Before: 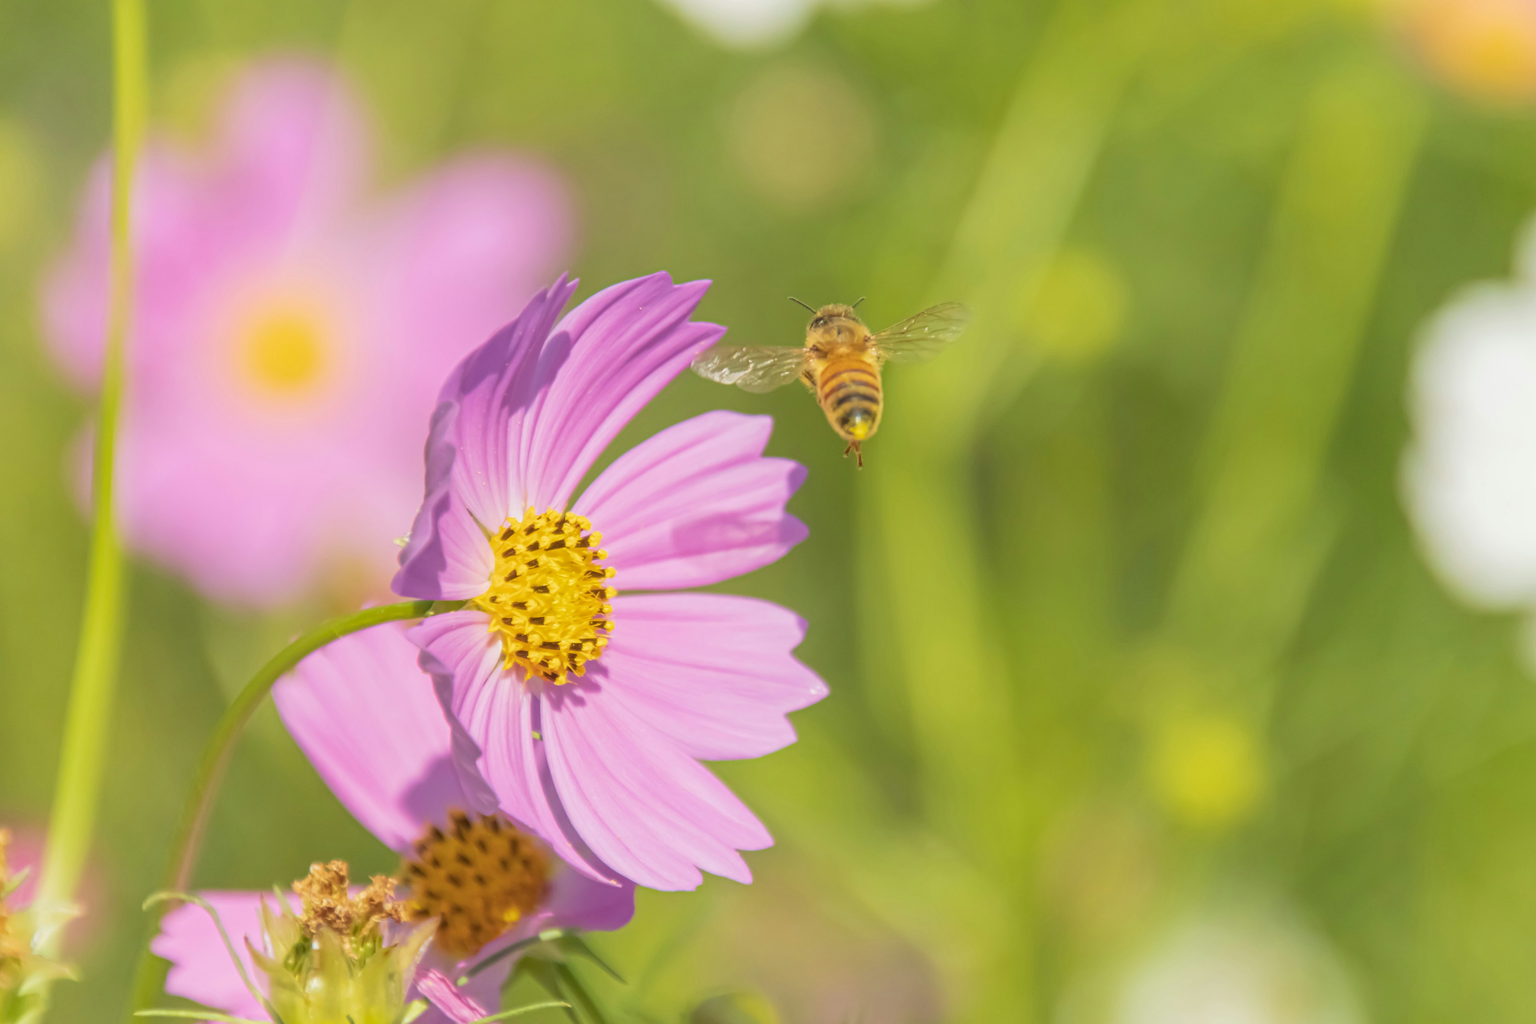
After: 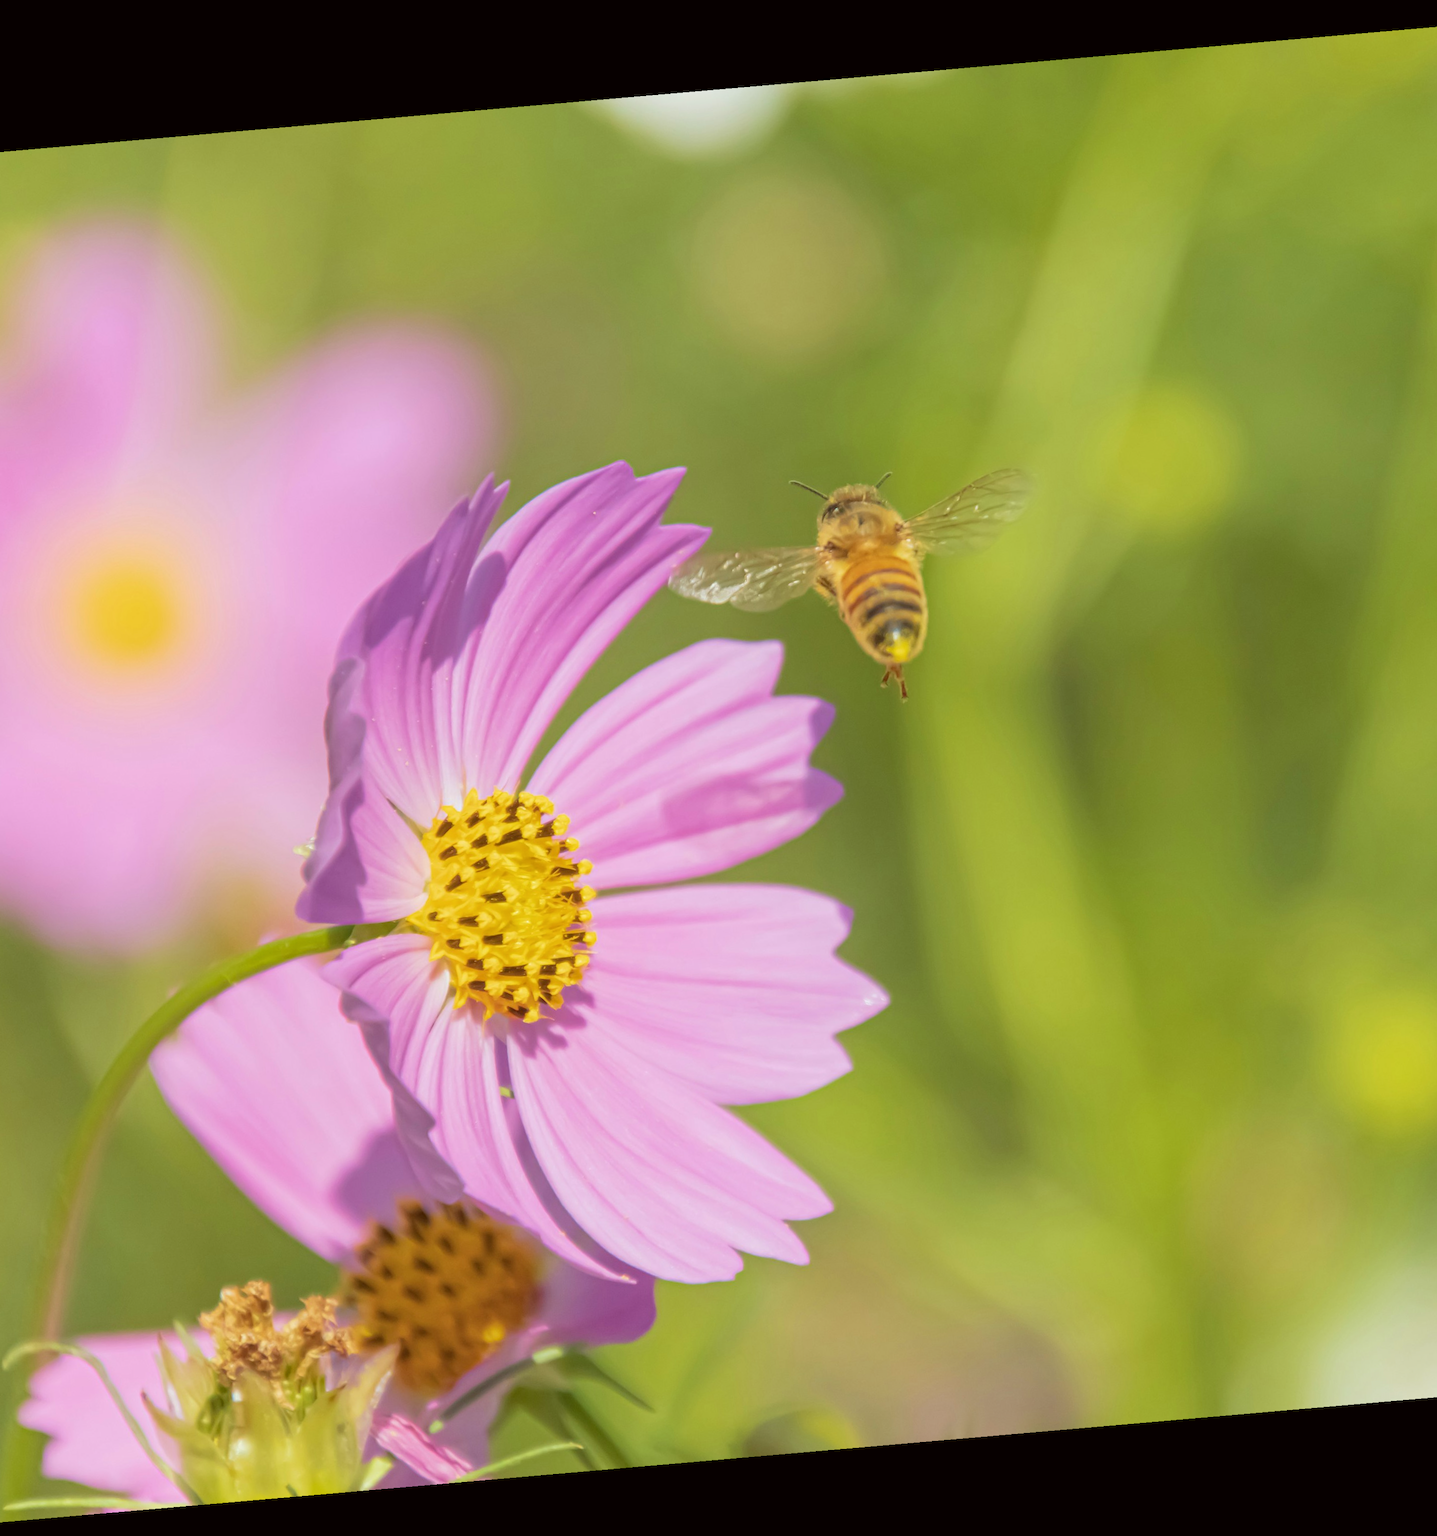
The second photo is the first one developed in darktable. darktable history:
color correction: highlights a* -2.73, highlights b* -2.09, shadows a* 2.41, shadows b* 2.73
rotate and perspective: rotation -4.98°, automatic cropping off
crop and rotate: left 13.537%, right 19.796%
